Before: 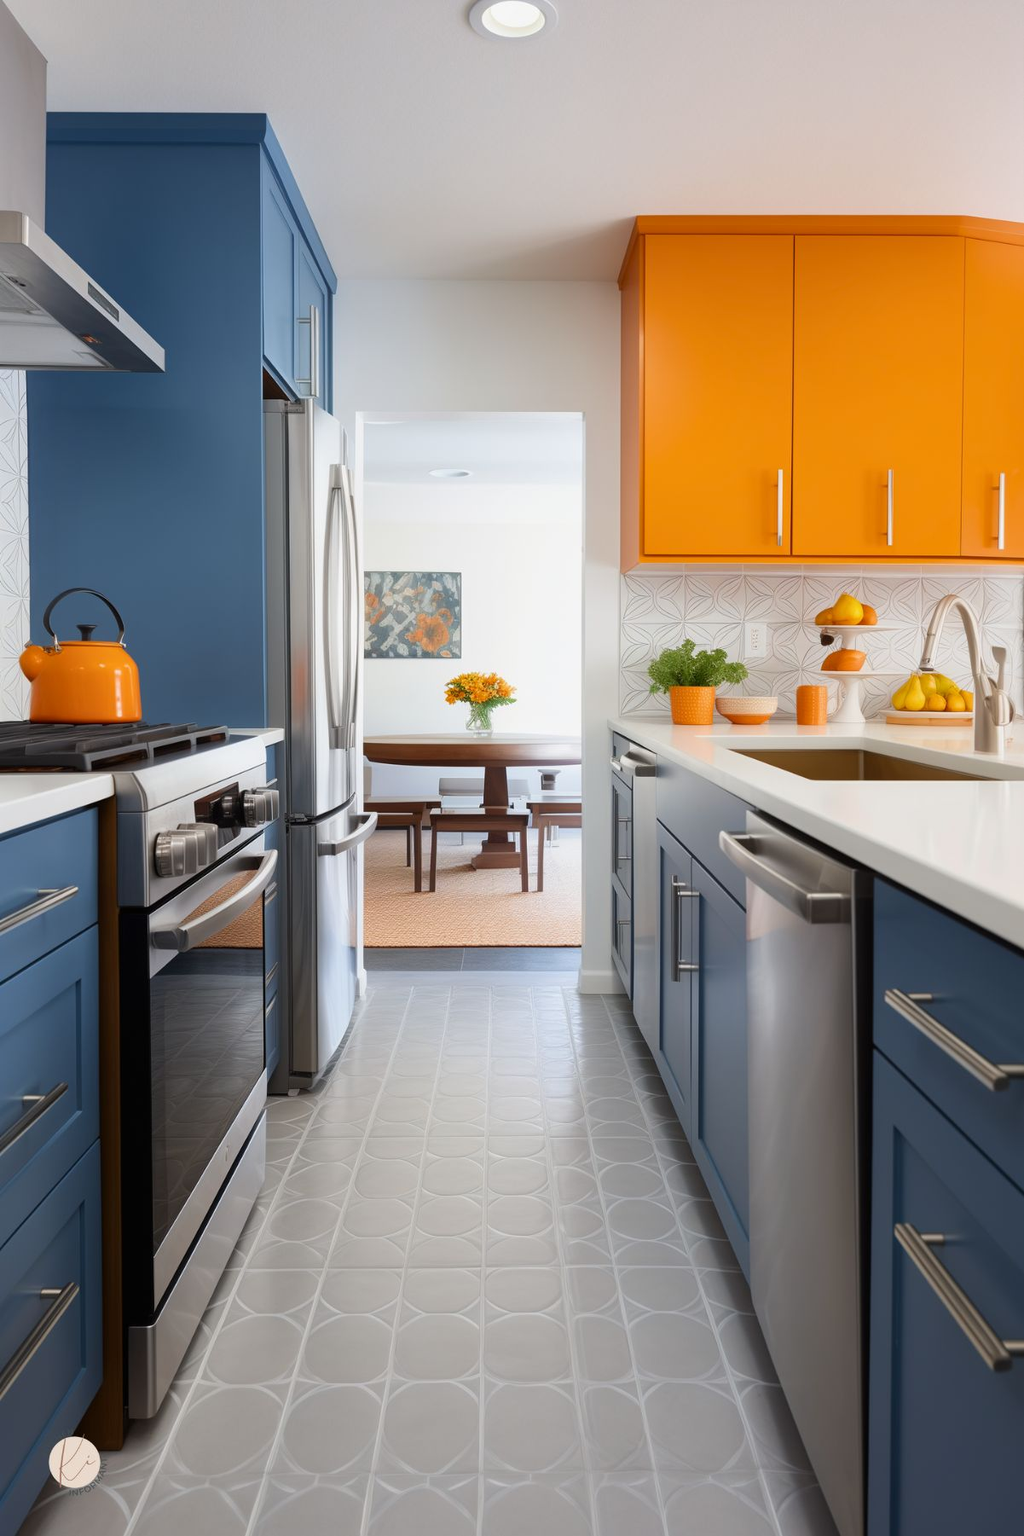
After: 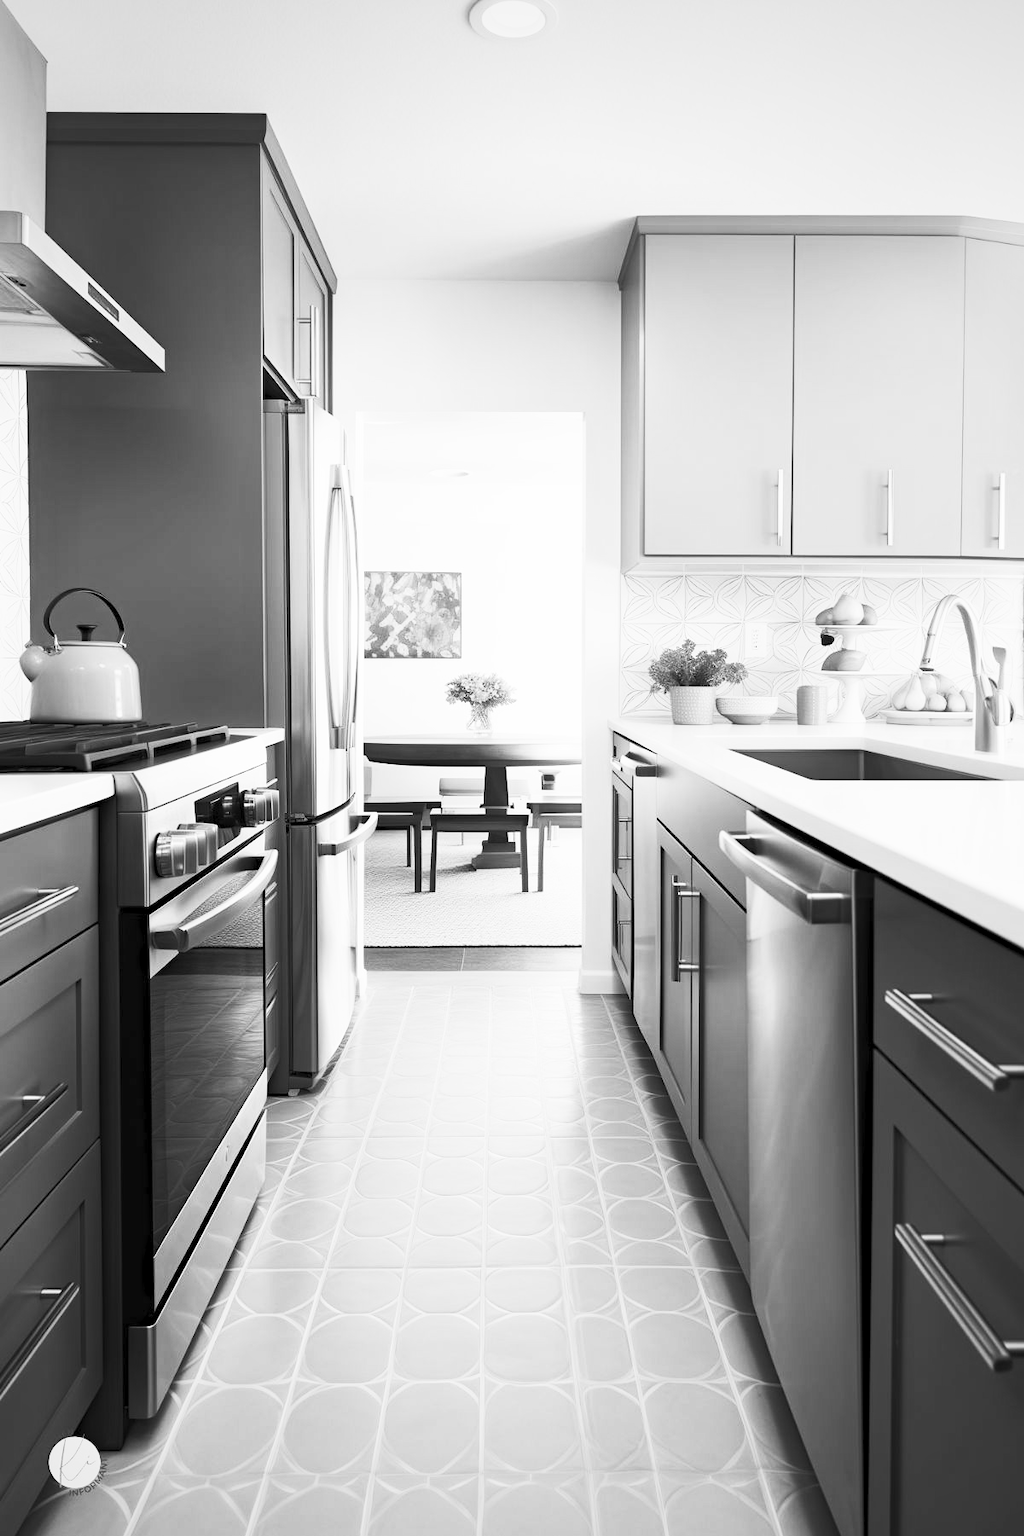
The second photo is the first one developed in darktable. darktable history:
vignetting: brightness -0.233, saturation 0.141
contrast brightness saturation: contrast 0.53, brightness 0.47, saturation -1
haze removal: adaptive false
